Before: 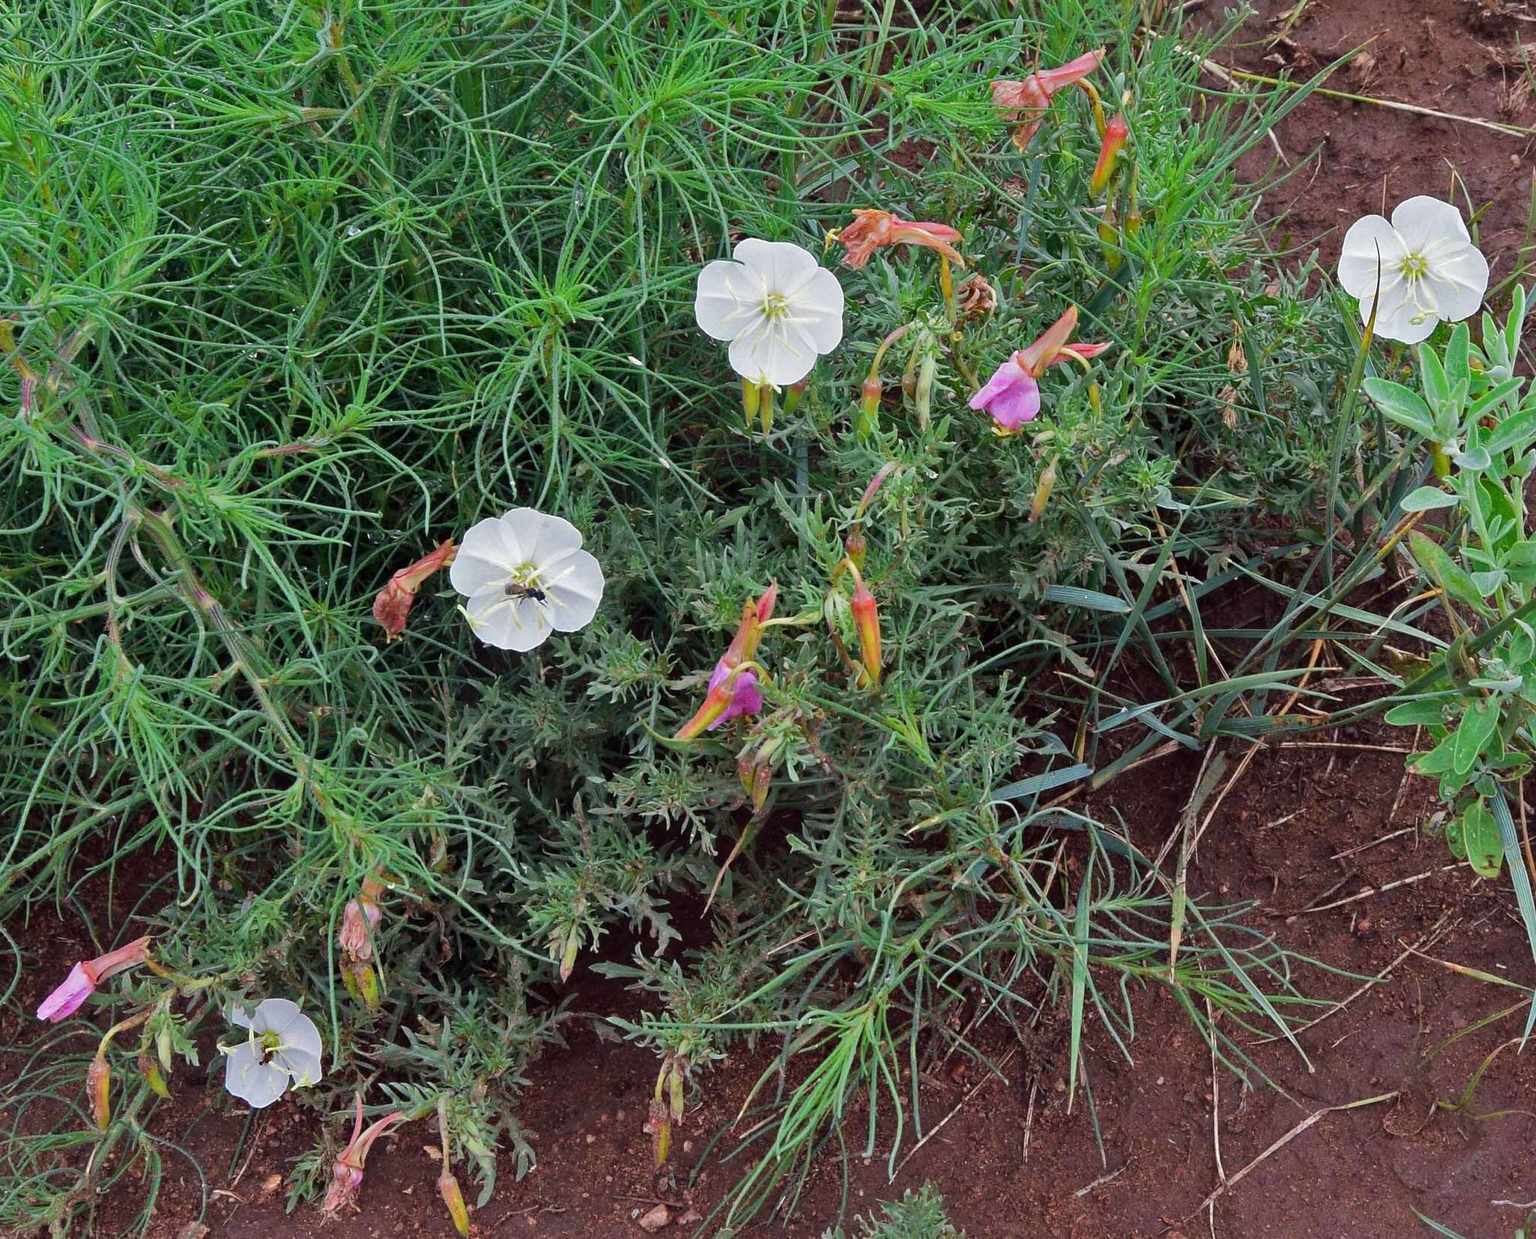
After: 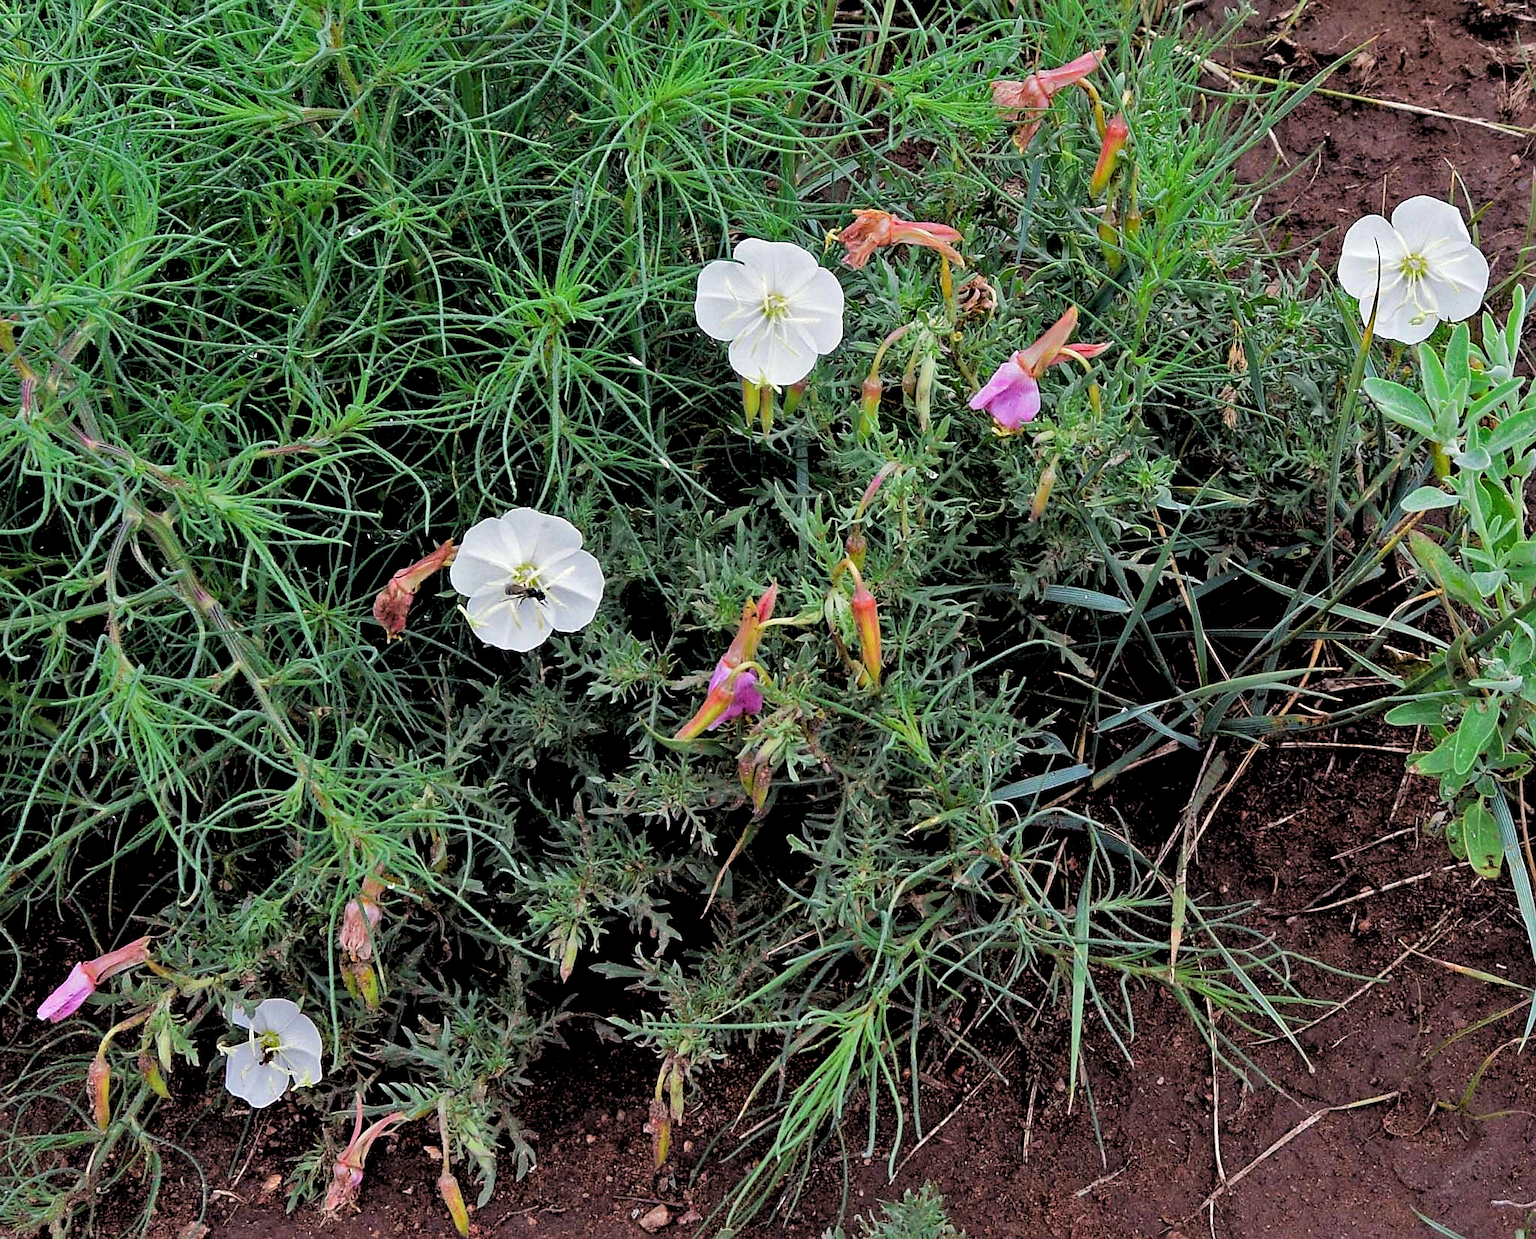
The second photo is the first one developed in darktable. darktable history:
sharpen: radius 1.864, amount 0.398, threshold 1.271
rgb levels: levels [[0.029, 0.461, 0.922], [0, 0.5, 1], [0, 0.5, 1]]
